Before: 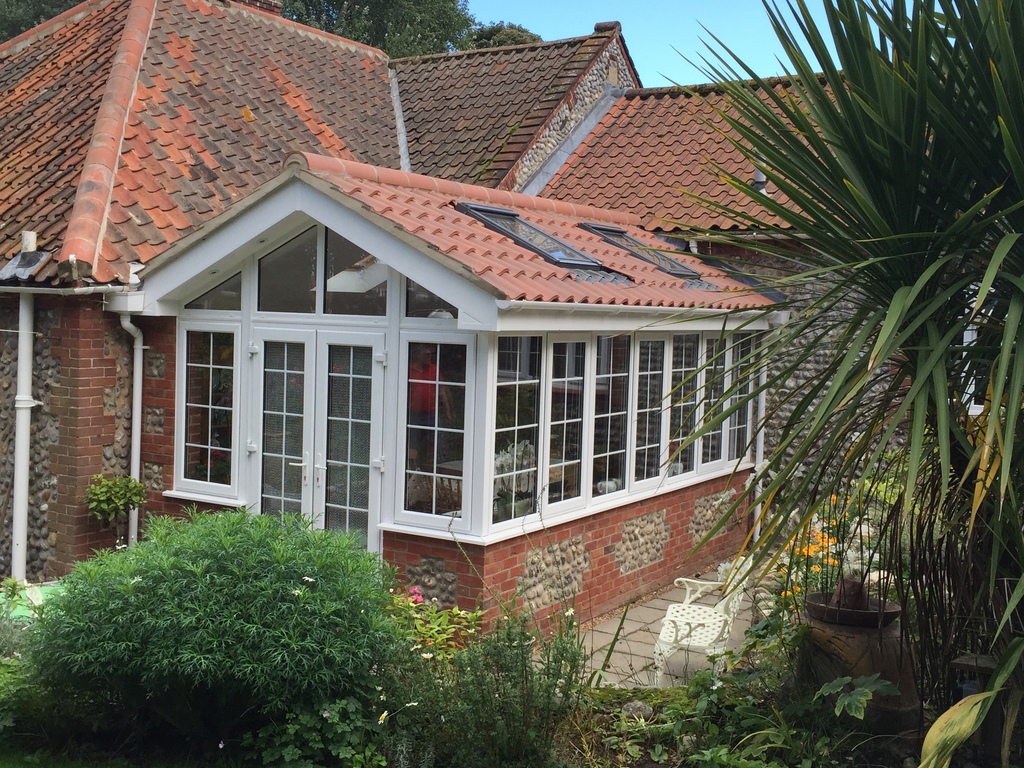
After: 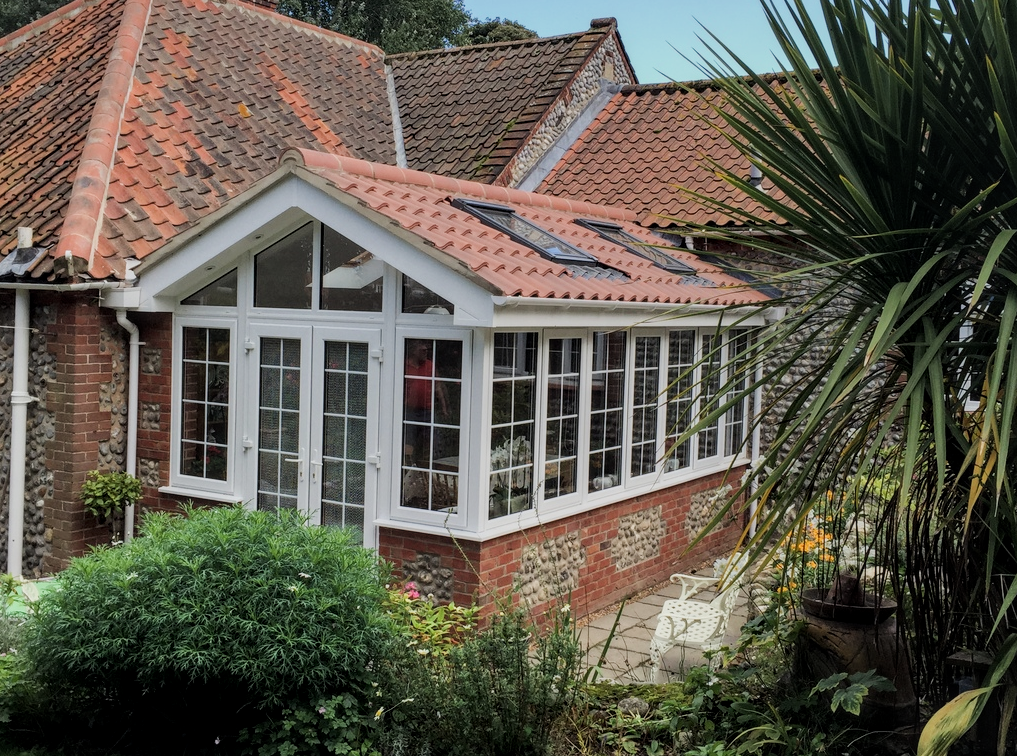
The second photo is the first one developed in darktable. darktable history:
crop: left 0.463%, top 0.573%, right 0.157%, bottom 0.956%
exposure: compensate highlight preservation false
filmic rgb: black relative exposure -7.65 EV, white relative exposure 3.96 EV, hardness 4.02, contrast 1.097, highlights saturation mix -30.62%, iterations of high-quality reconstruction 0
local contrast: on, module defaults
